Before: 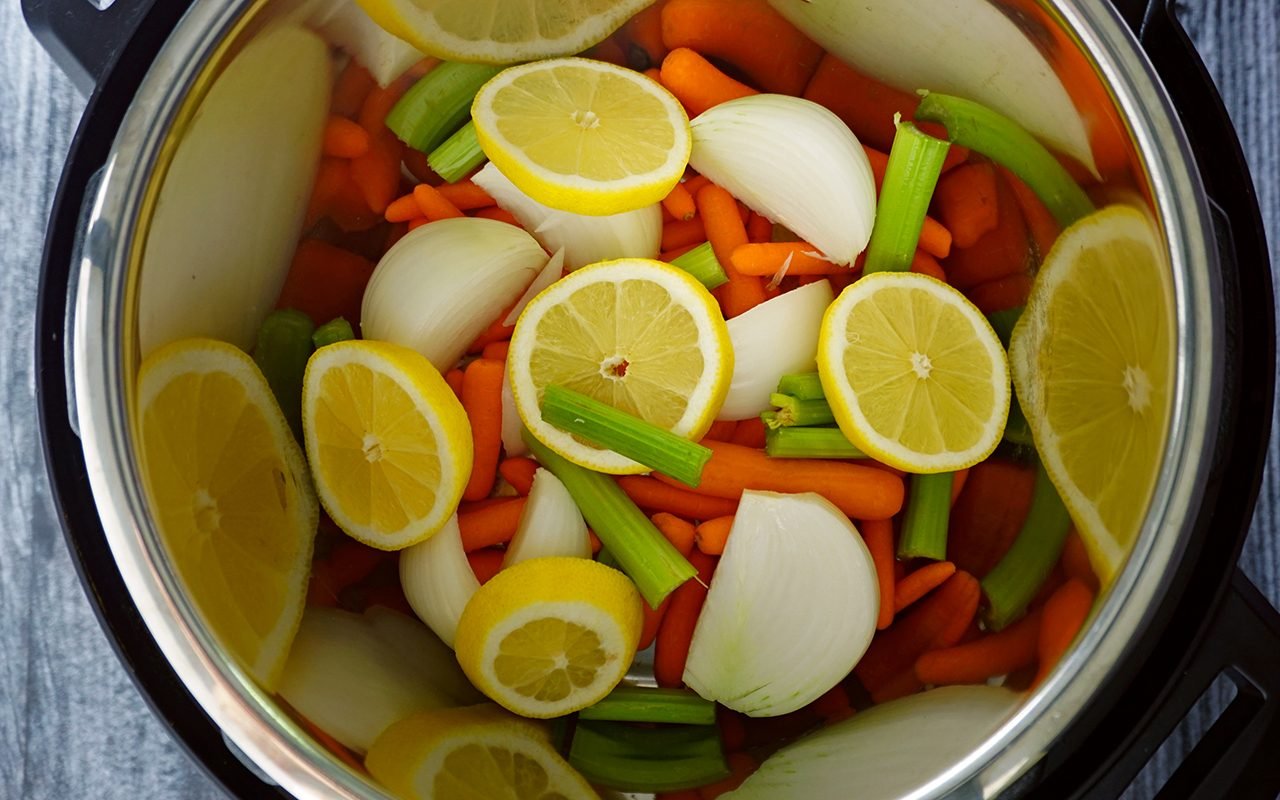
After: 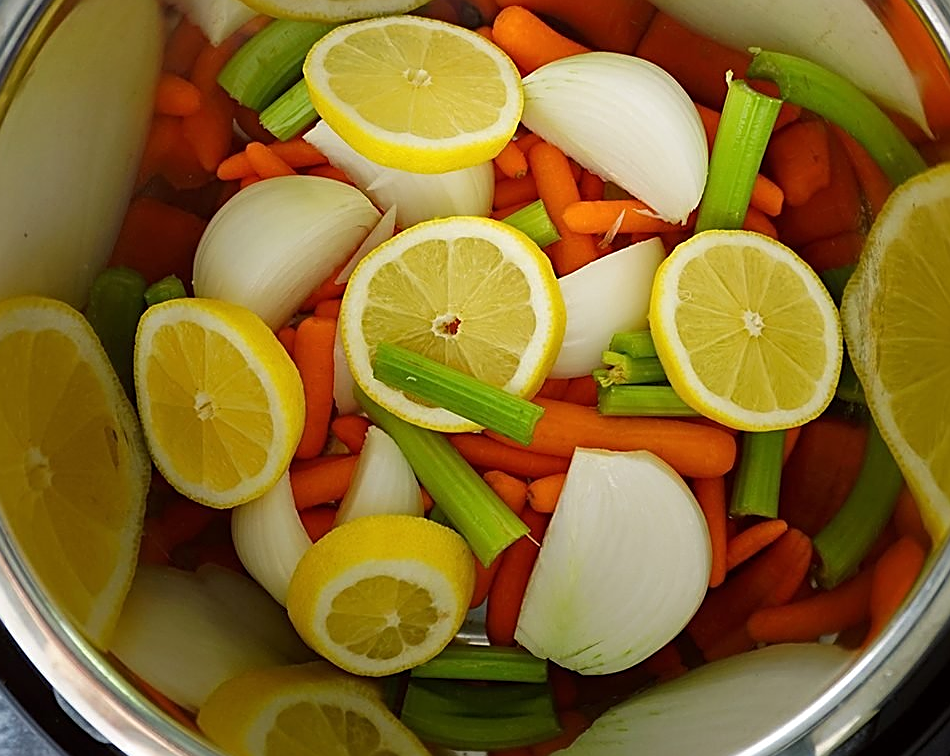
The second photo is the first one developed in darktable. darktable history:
color calibration: illuminant same as pipeline (D50), x 0.346, y 0.358, temperature 4979.59 K
crop and rotate: left 13.145%, top 5.395%, right 12.588%
sharpen: amount 0.743
